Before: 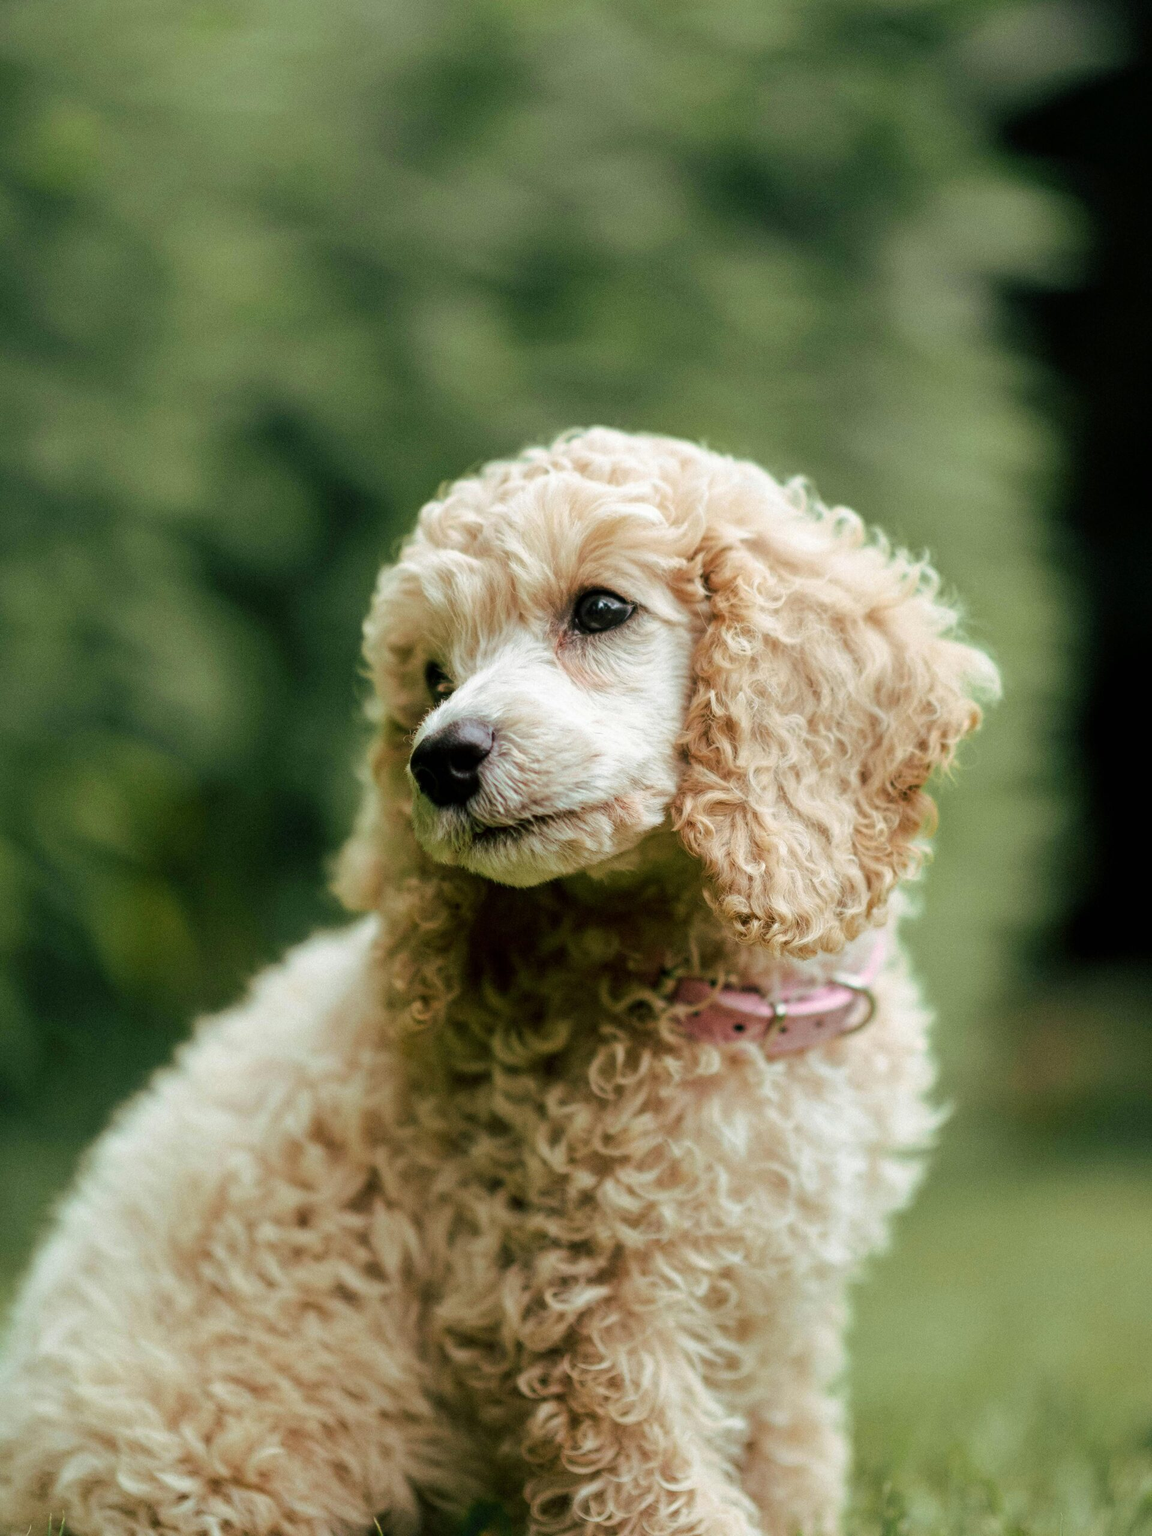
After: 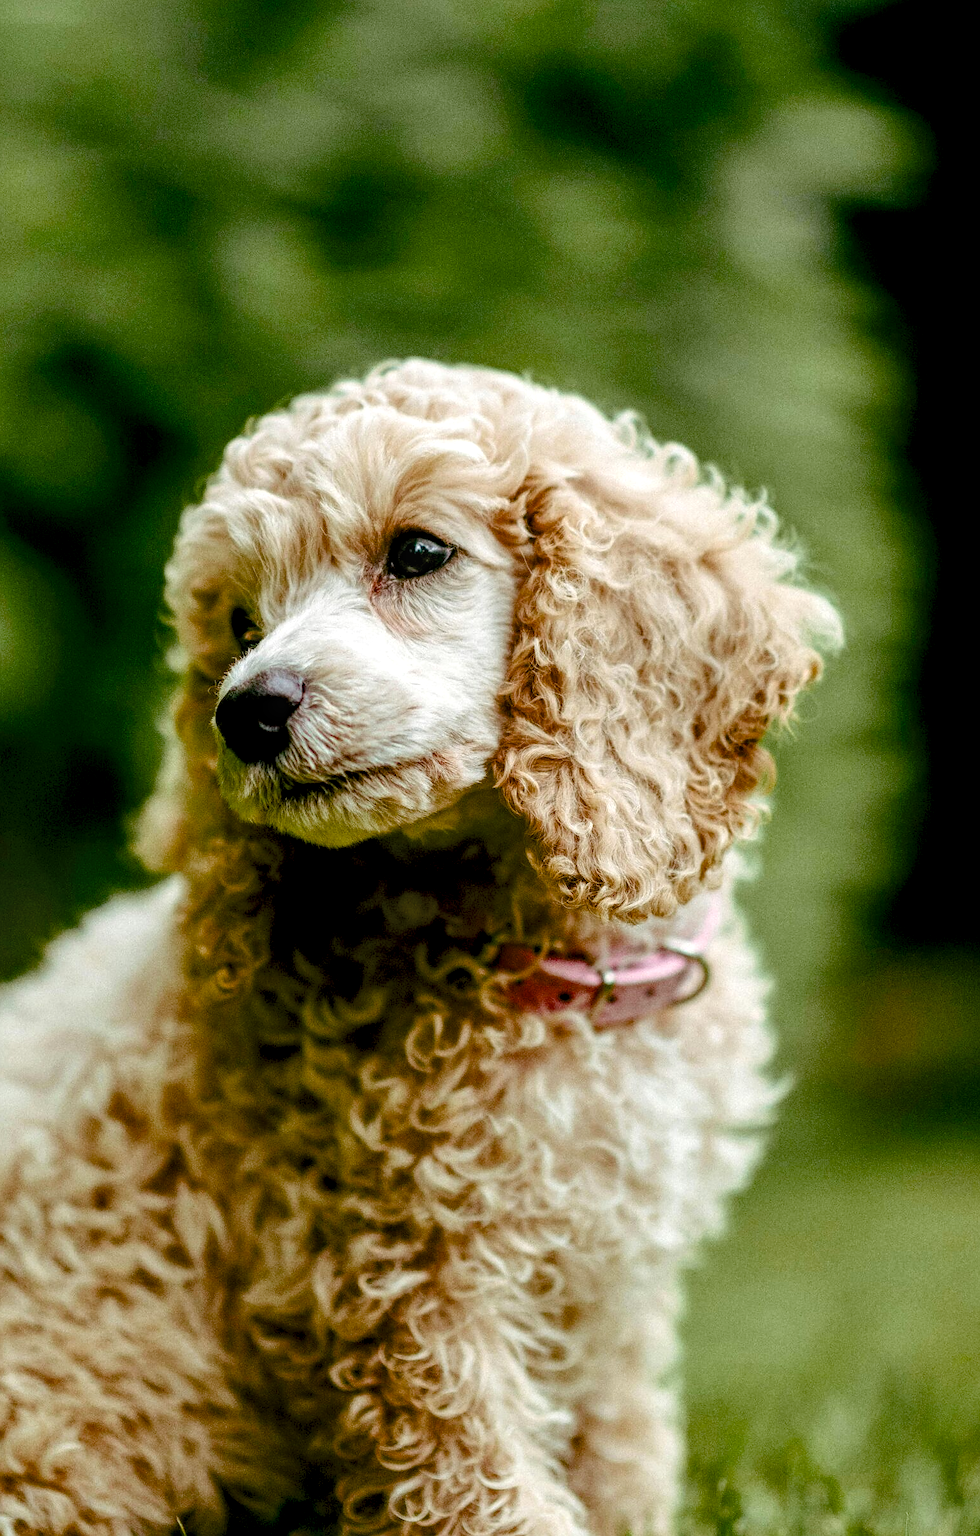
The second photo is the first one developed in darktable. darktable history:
local contrast: highlights 61%, detail 143%, midtone range 0.435
sharpen: radius 0.981, amount 0.61
color balance rgb: global offset › luminance -0.889%, perceptual saturation grading › global saturation 20%, perceptual saturation grading › highlights -25.841%, perceptual saturation grading › shadows 50.342%, global vibrance 10.291%, saturation formula JzAzBz (2021)
crop and rotate: left 18.044%, top 5.852%, right 1.841%
